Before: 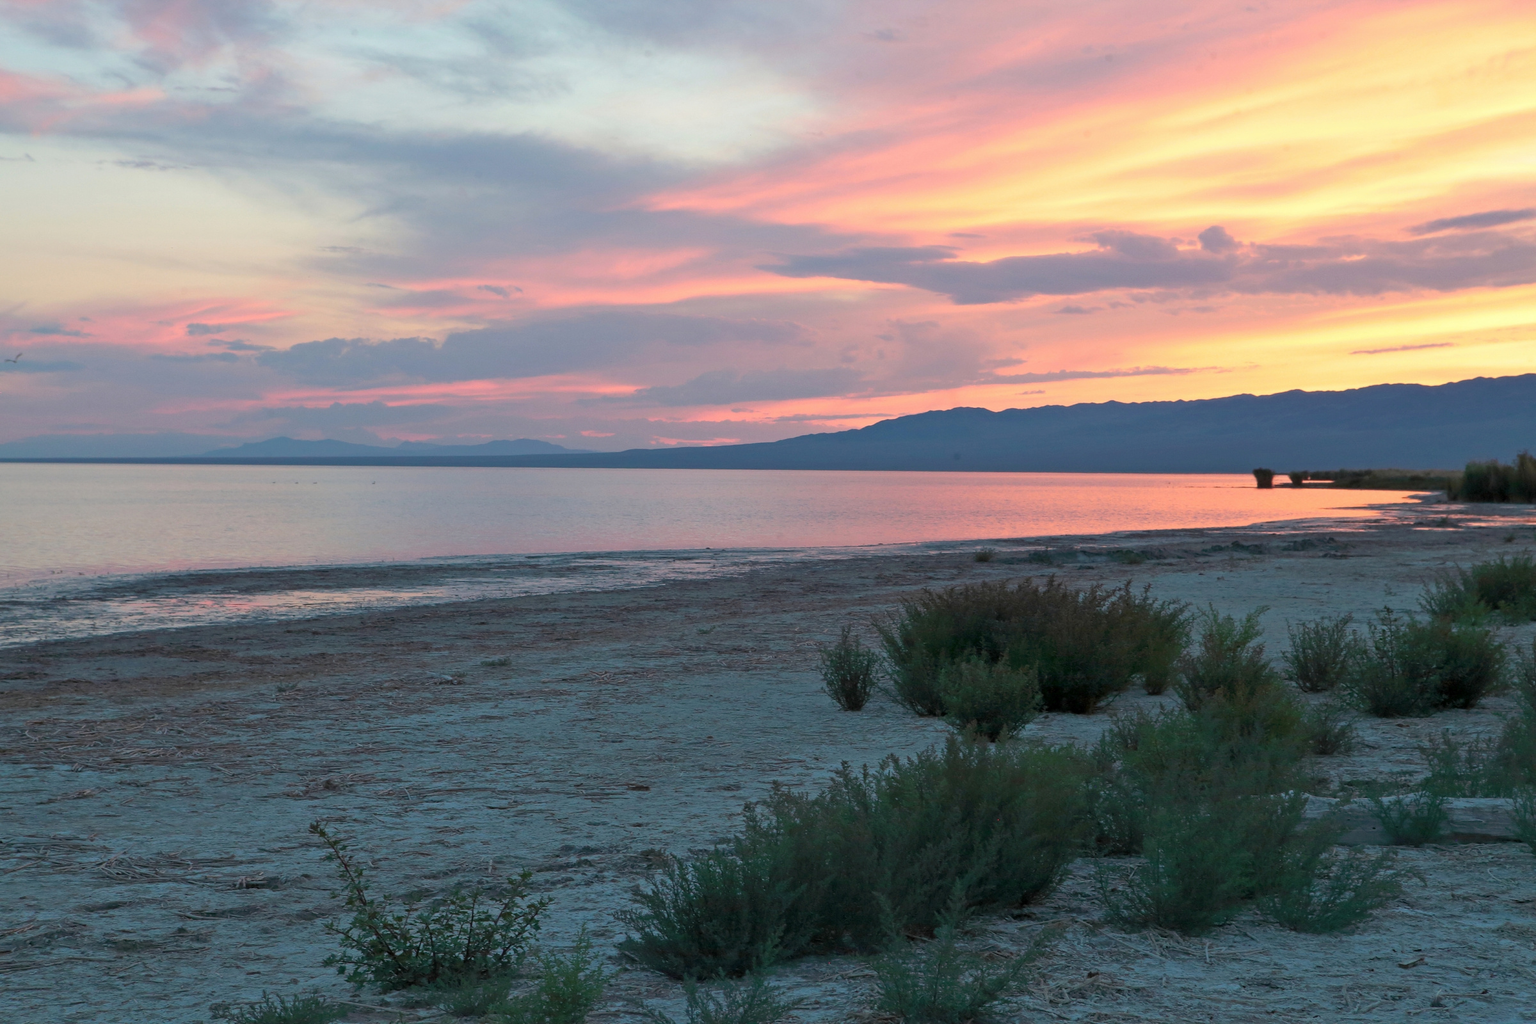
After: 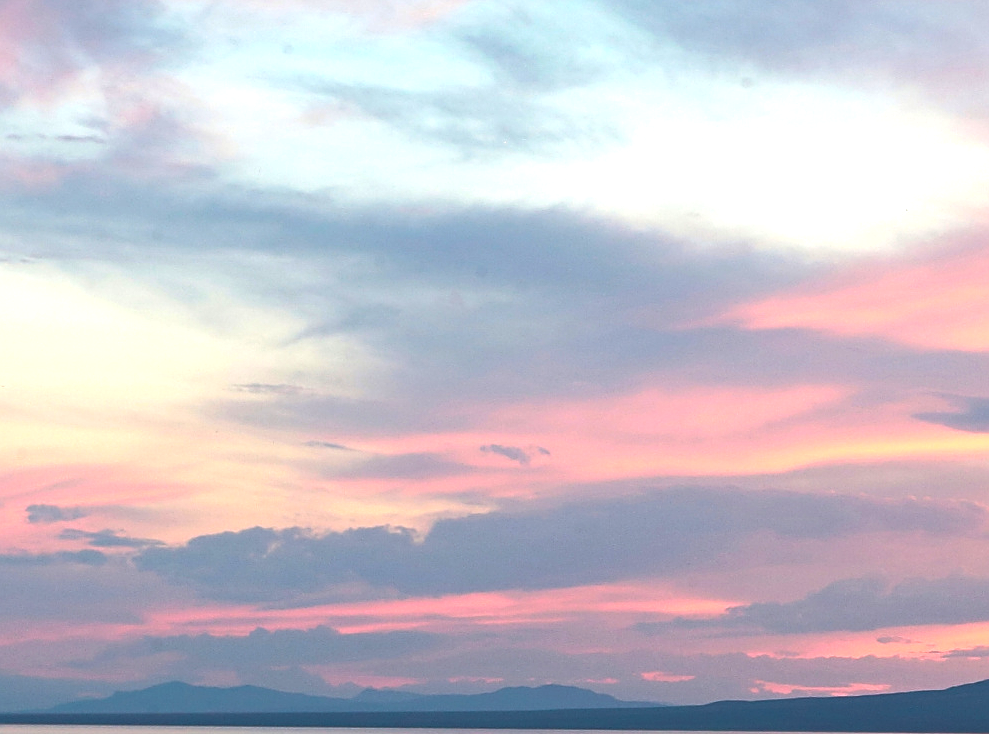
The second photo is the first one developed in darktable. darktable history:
sharpen: on, module defaults
color balance rgb: perceptual saturation grading › global saturation 0.155%, perceptual brilliance grading › global brilliance 15.135%, perceptual brilliance grading › shadows -35.433%, global vibrance 35.13%, contrast 9.832%
crop and rotate: left 11.124%, top 0.092%, right 47.626%, bottom 53.994%
